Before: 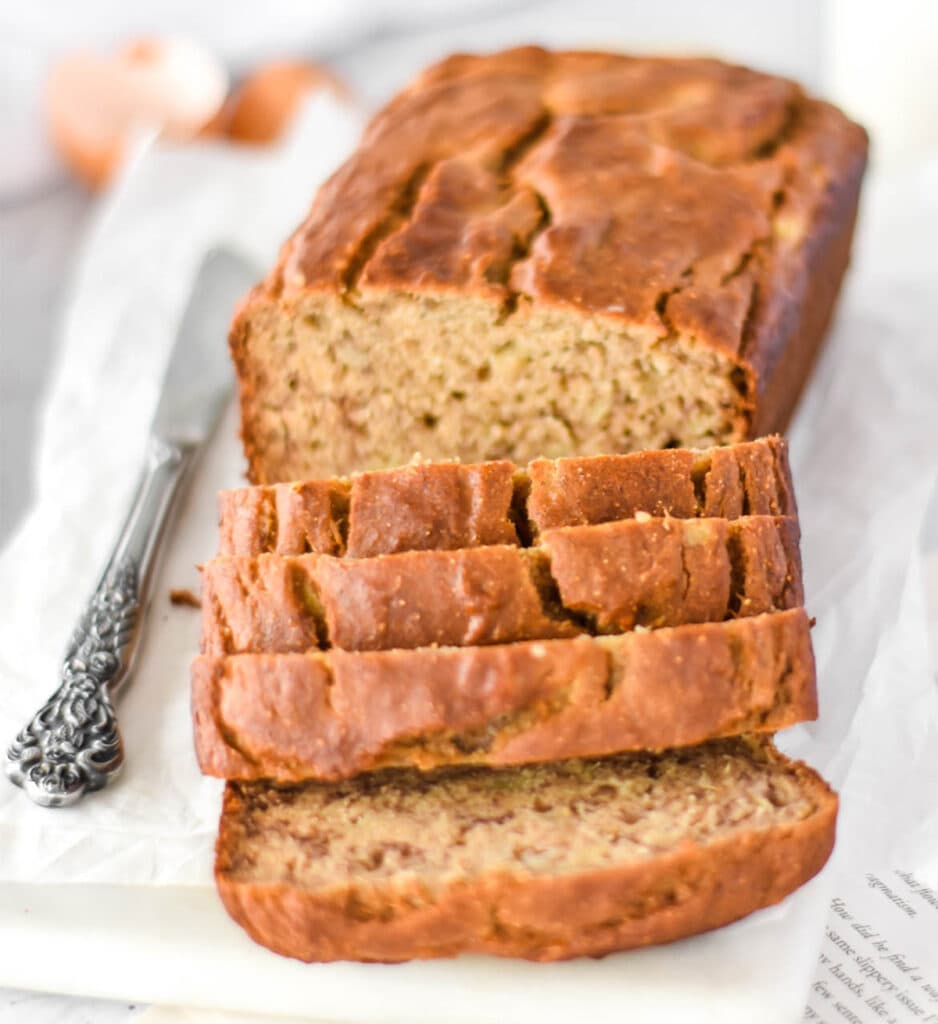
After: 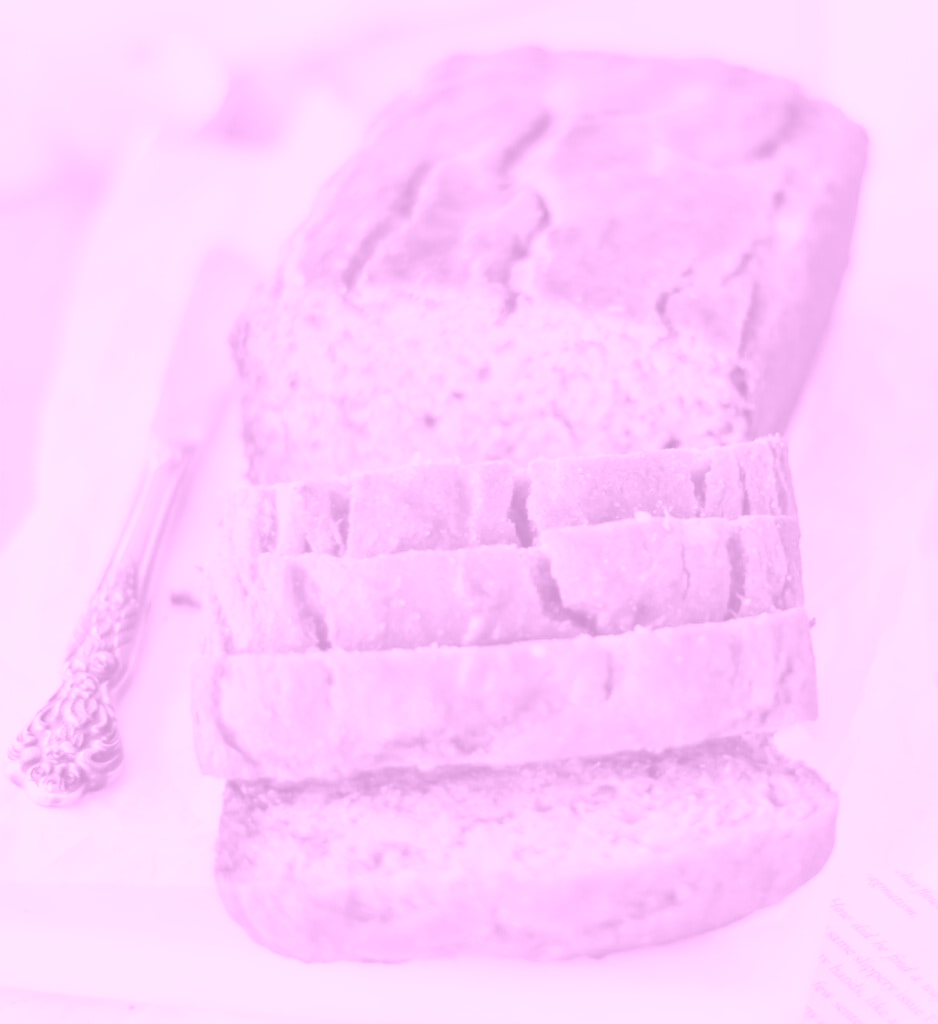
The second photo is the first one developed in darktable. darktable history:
contrast brightness saturation: saturation -0.1
colorize: hue 331.2°, saturation 75%, source mix 30.28%, lightness 70.52%, version 1
